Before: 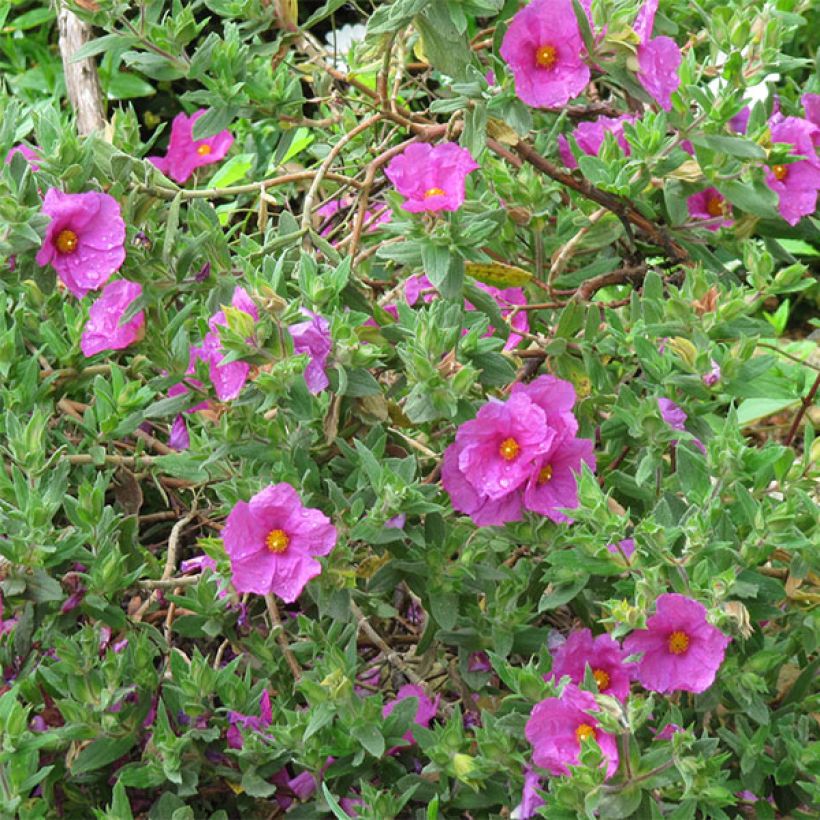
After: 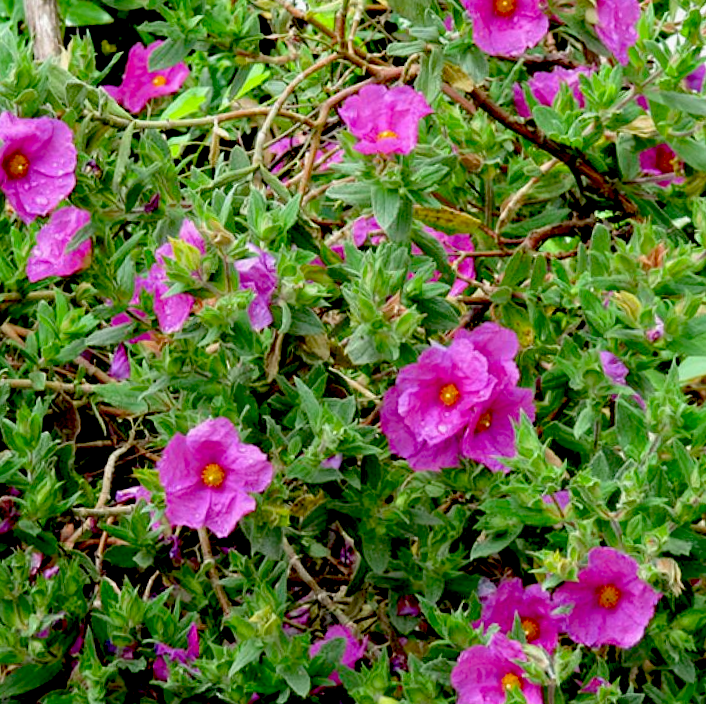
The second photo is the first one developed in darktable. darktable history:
exposure: black level correction 0.058, compensate exposure bias true, compensate highlight preservation false
crop and rotate: angle -2.83°, left 5.06%, top 5.158%, right 4.625%, bottom 4.747%
tone equalizer: -8 EV -1.81 EV, -7 EV -1.14 EV, -6 EV -1.58 EV
